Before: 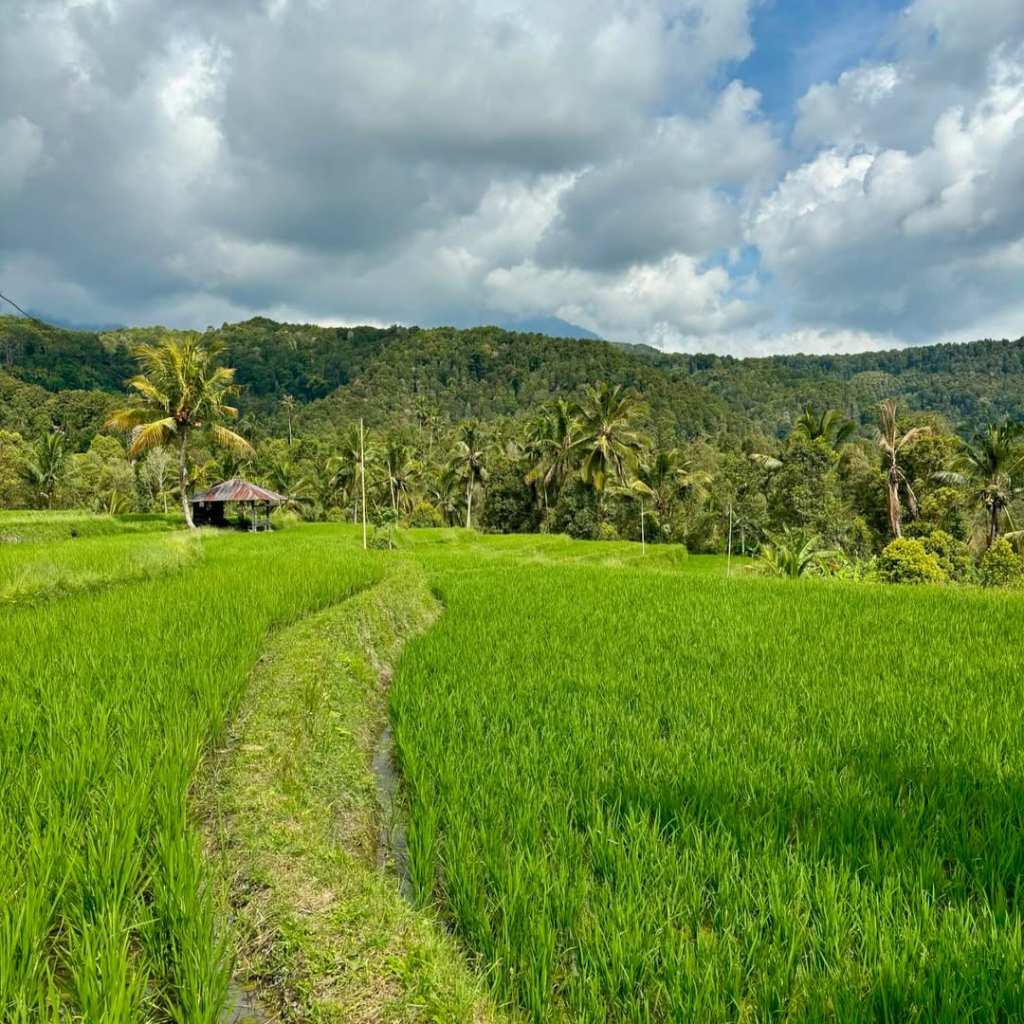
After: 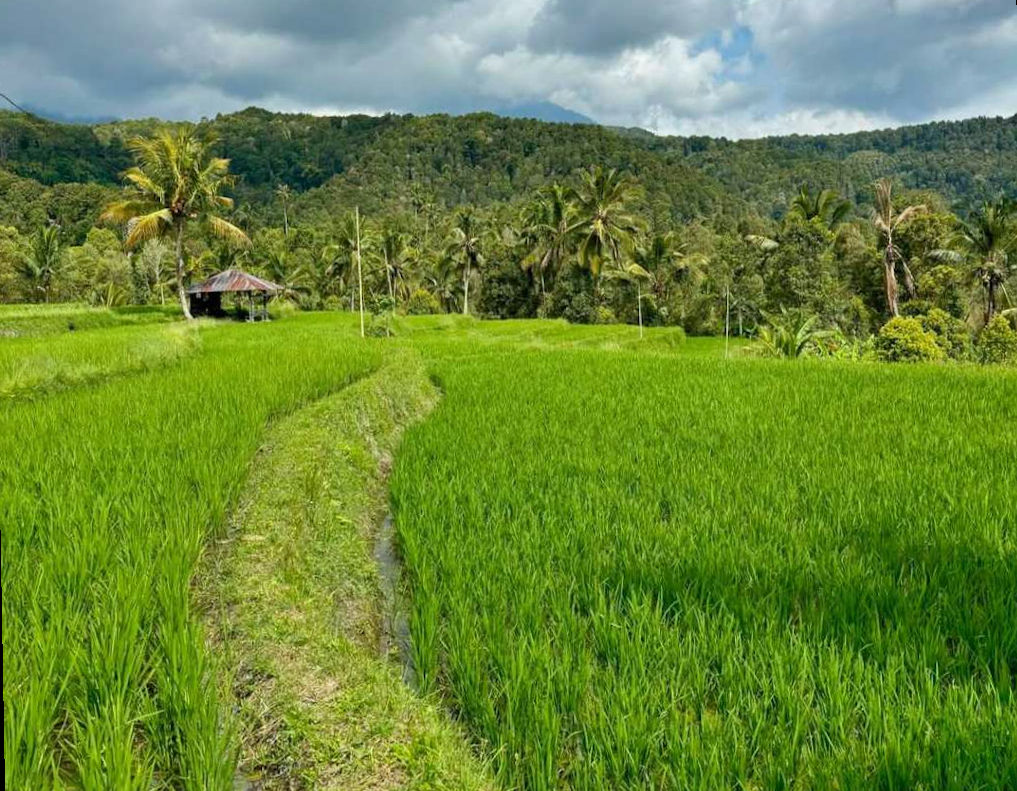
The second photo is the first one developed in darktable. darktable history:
white balance: red 0.982, blue 1.018
crop and rotate: top 19.998%
rotate and perspective: rotation -1°, crop left 0.011, crop right 0.989, crop top 0.025, crop bottom 0.975
